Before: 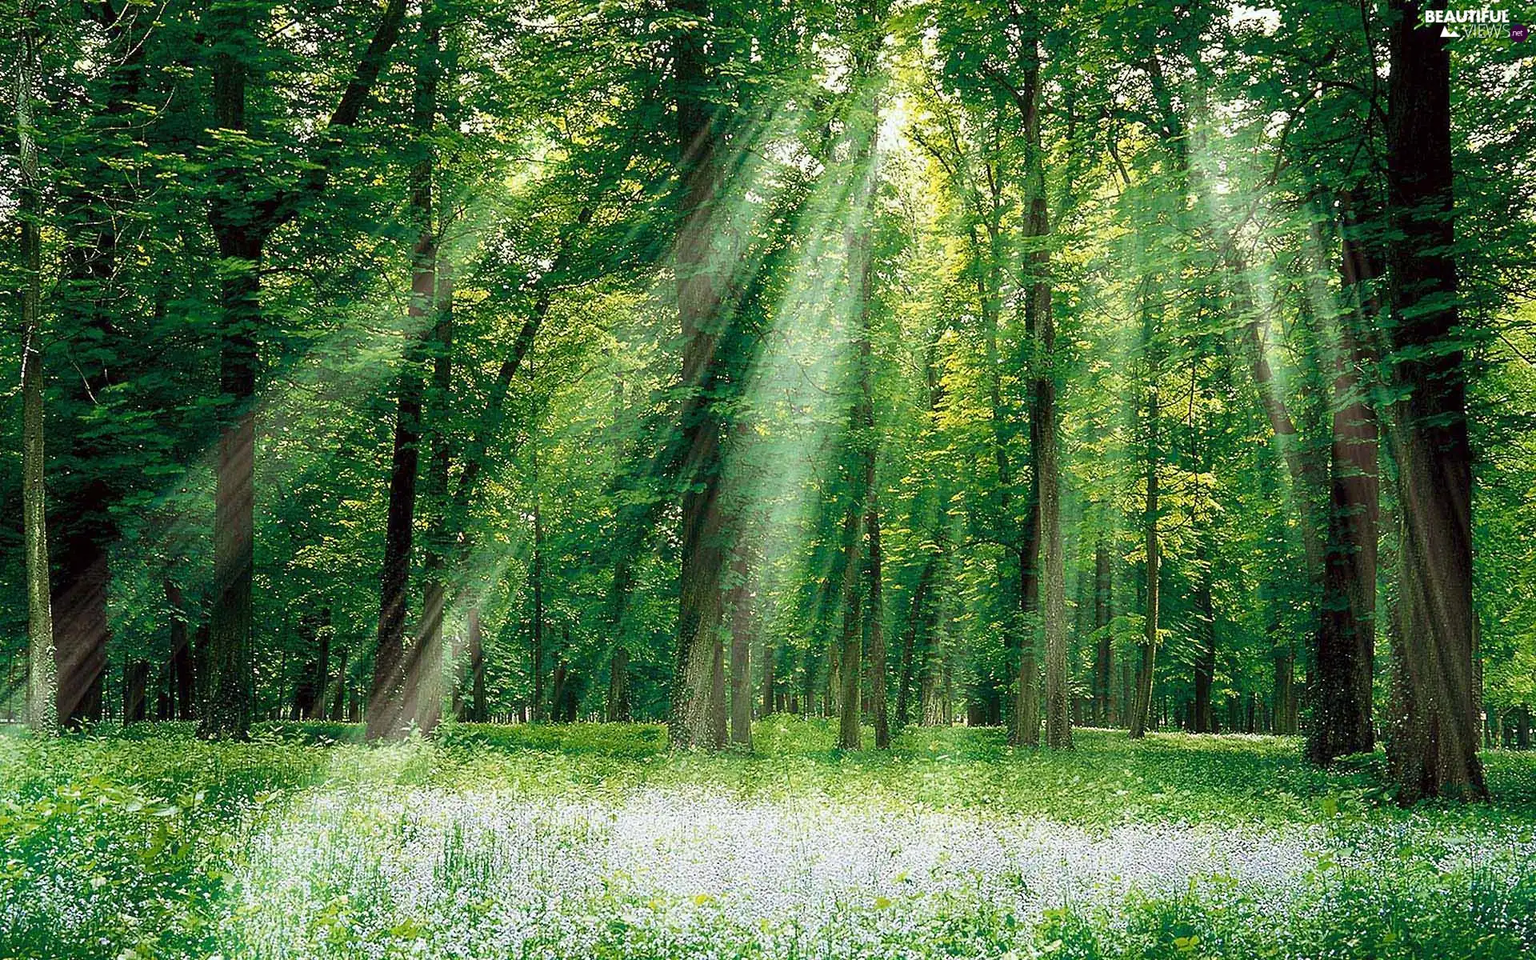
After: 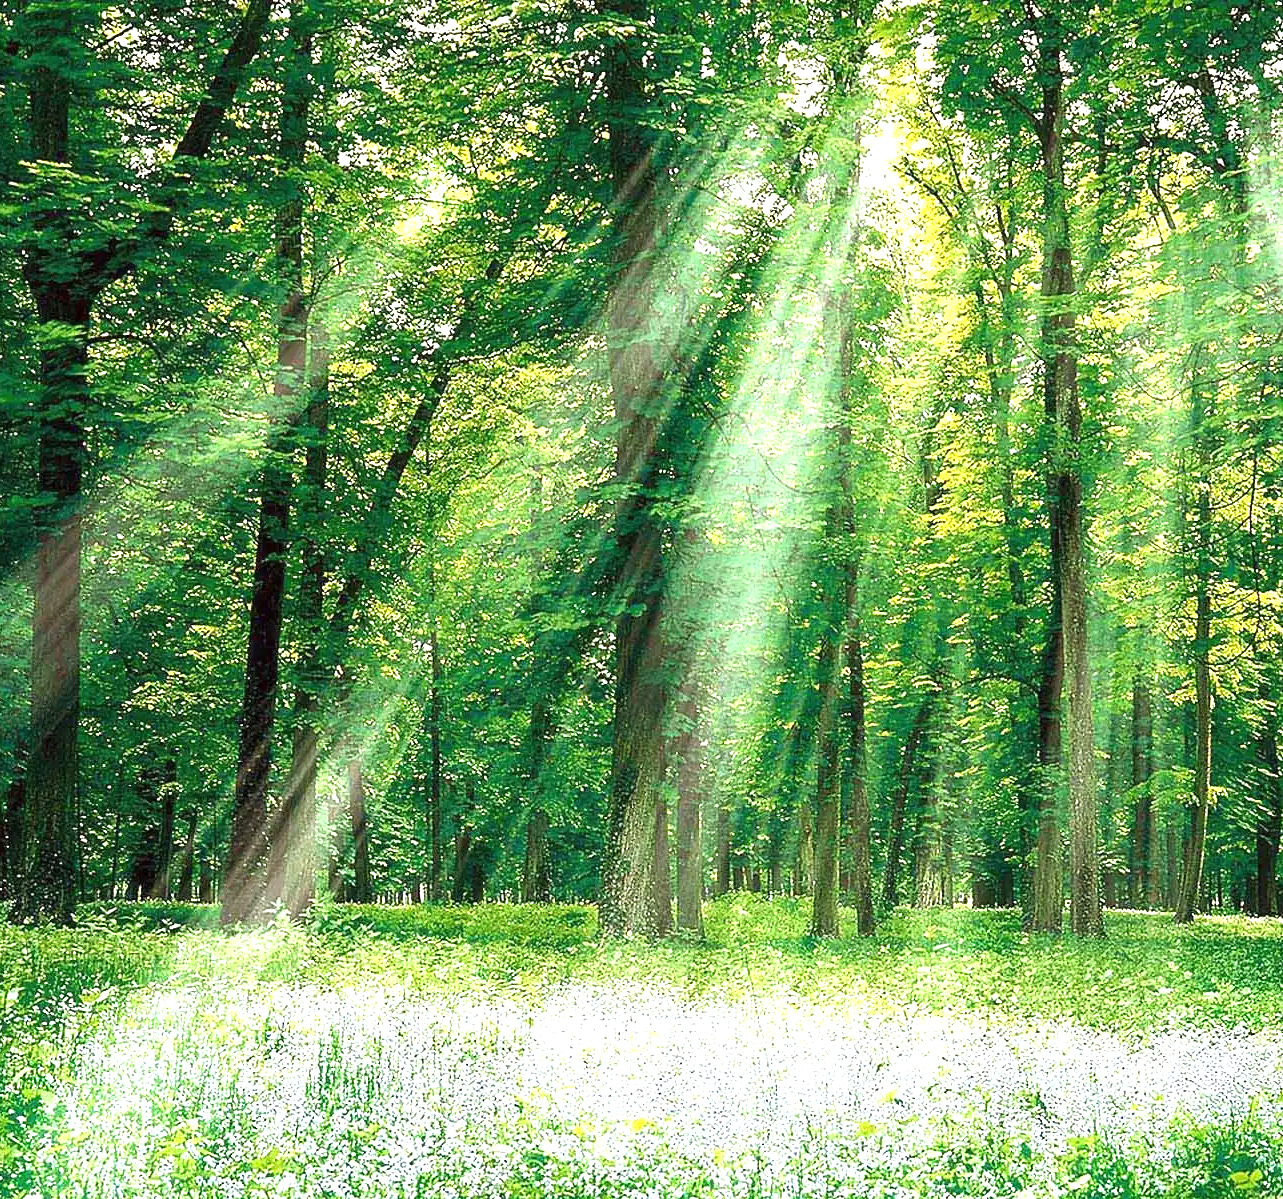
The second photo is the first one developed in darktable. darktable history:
exposure: black level correction 0, exposure 0.954 EV, compensate exposure bias true, compensate highlight preservation false
crop and rotate: left 12.383%, right 20.774%
